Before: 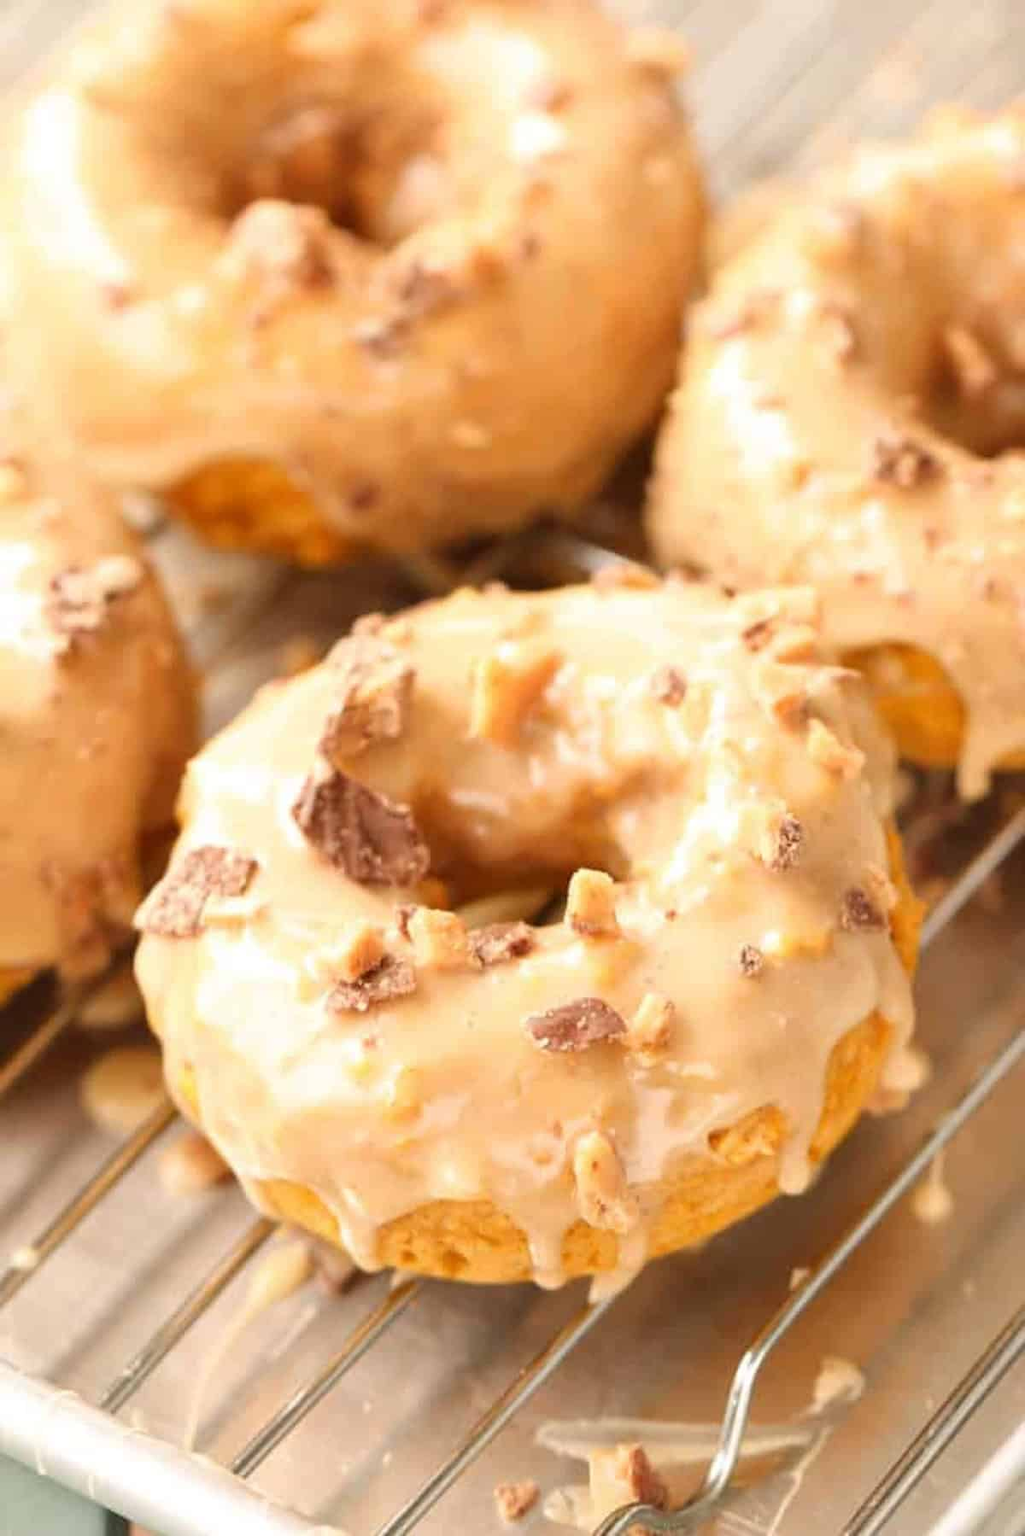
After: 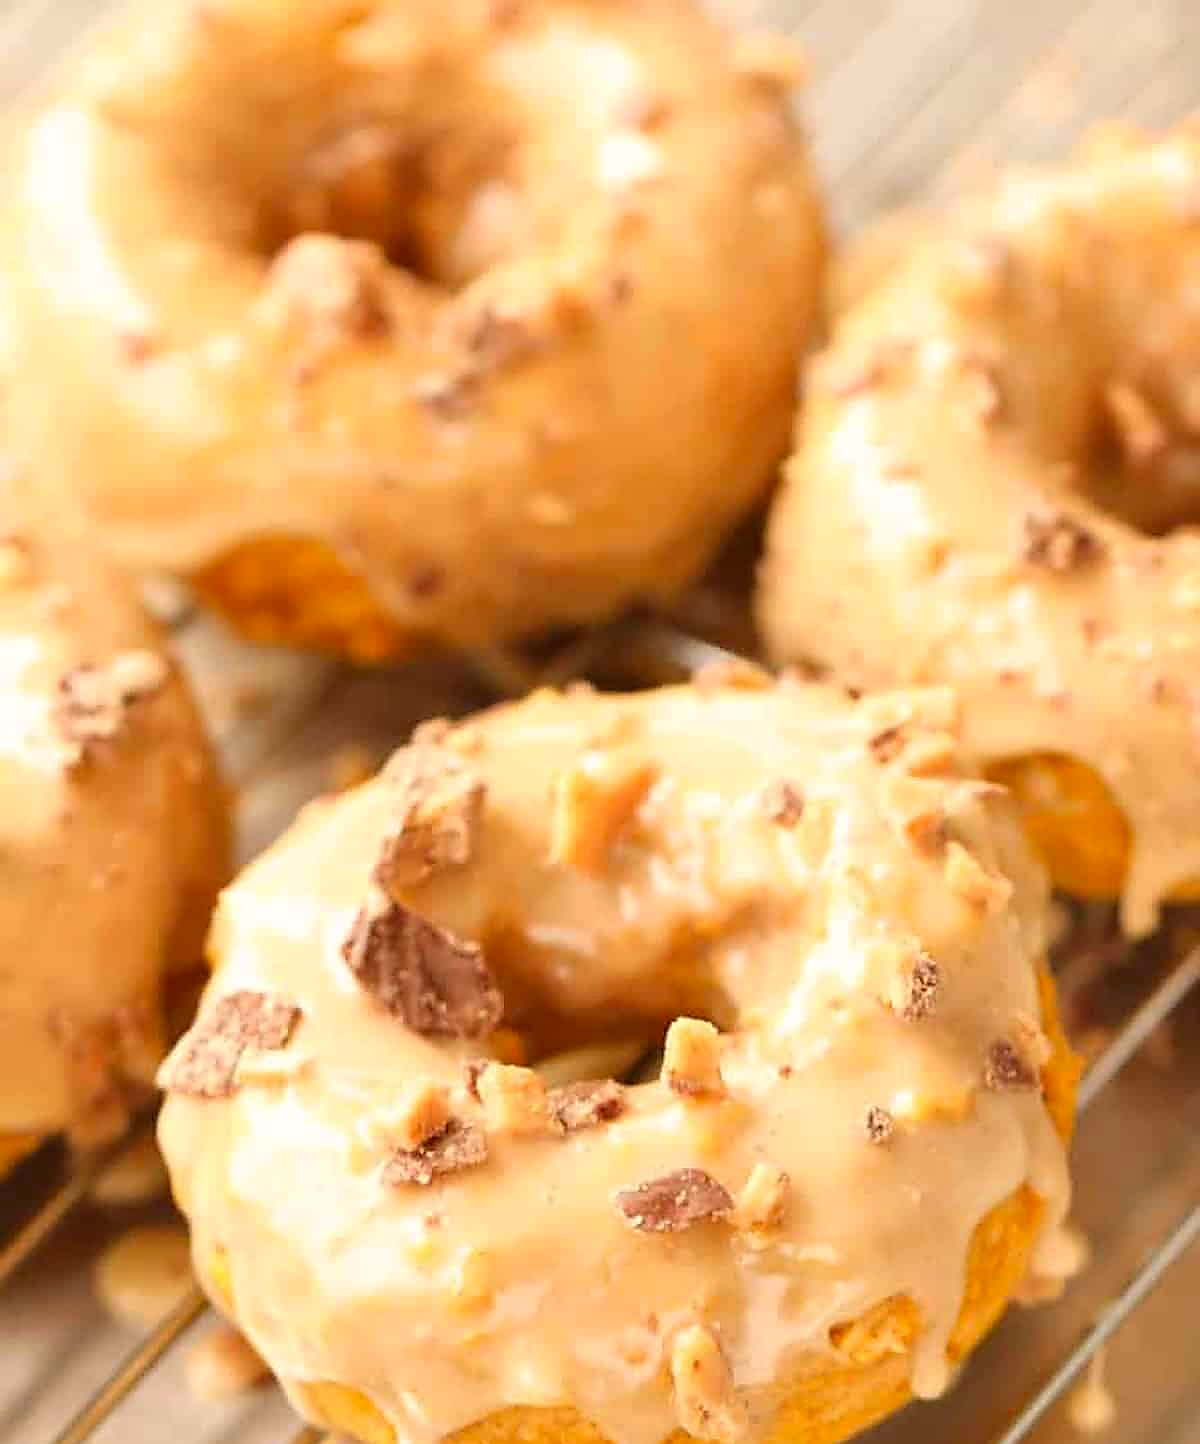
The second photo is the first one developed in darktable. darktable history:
crop: bottom 19.687%
sharpen: radius 1.362, amount 1.245, threshold 0.846
color correction: highlights a* 0.759, highlights b* 2.8, saturation 1.1
